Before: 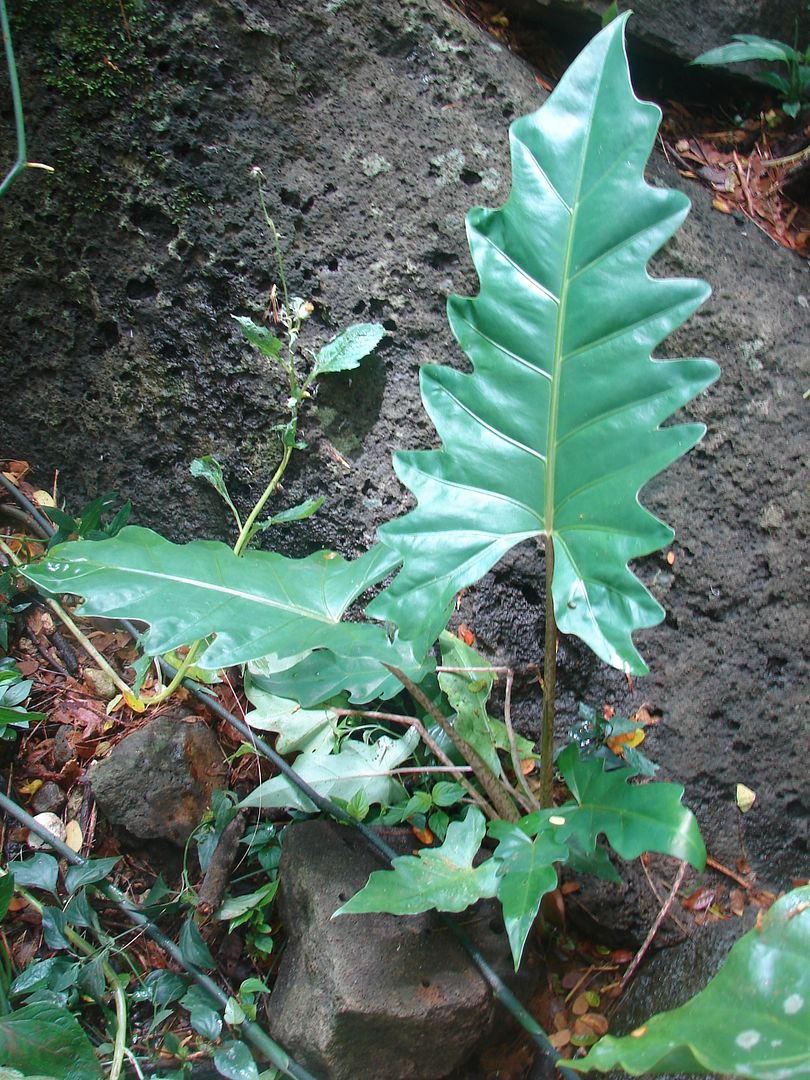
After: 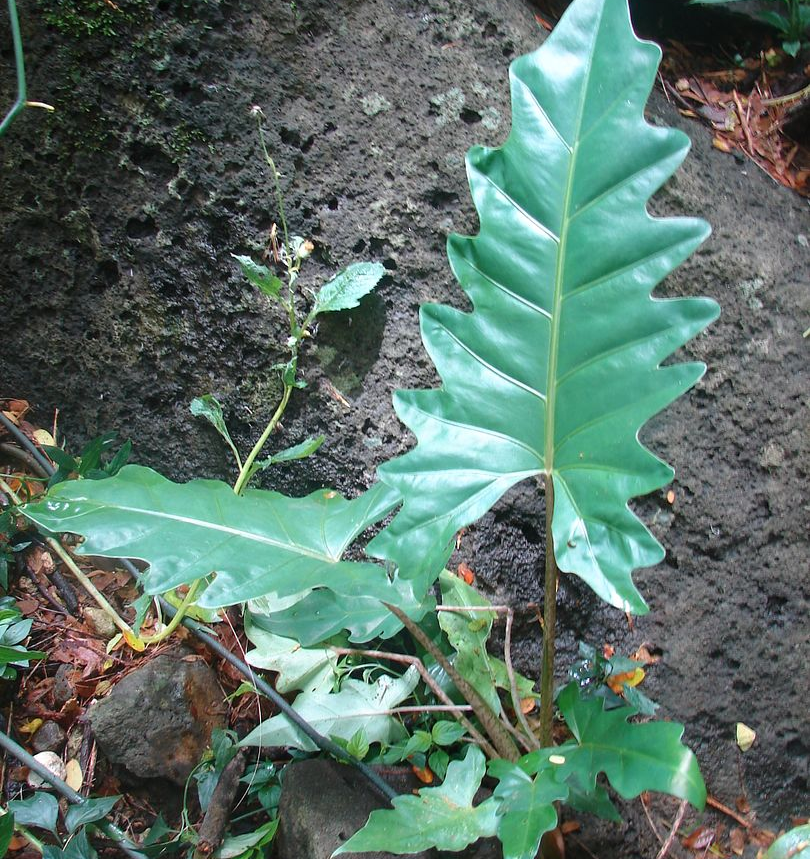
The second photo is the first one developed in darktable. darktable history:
crop and rotate: top 5.651%, bottom 14.75%
